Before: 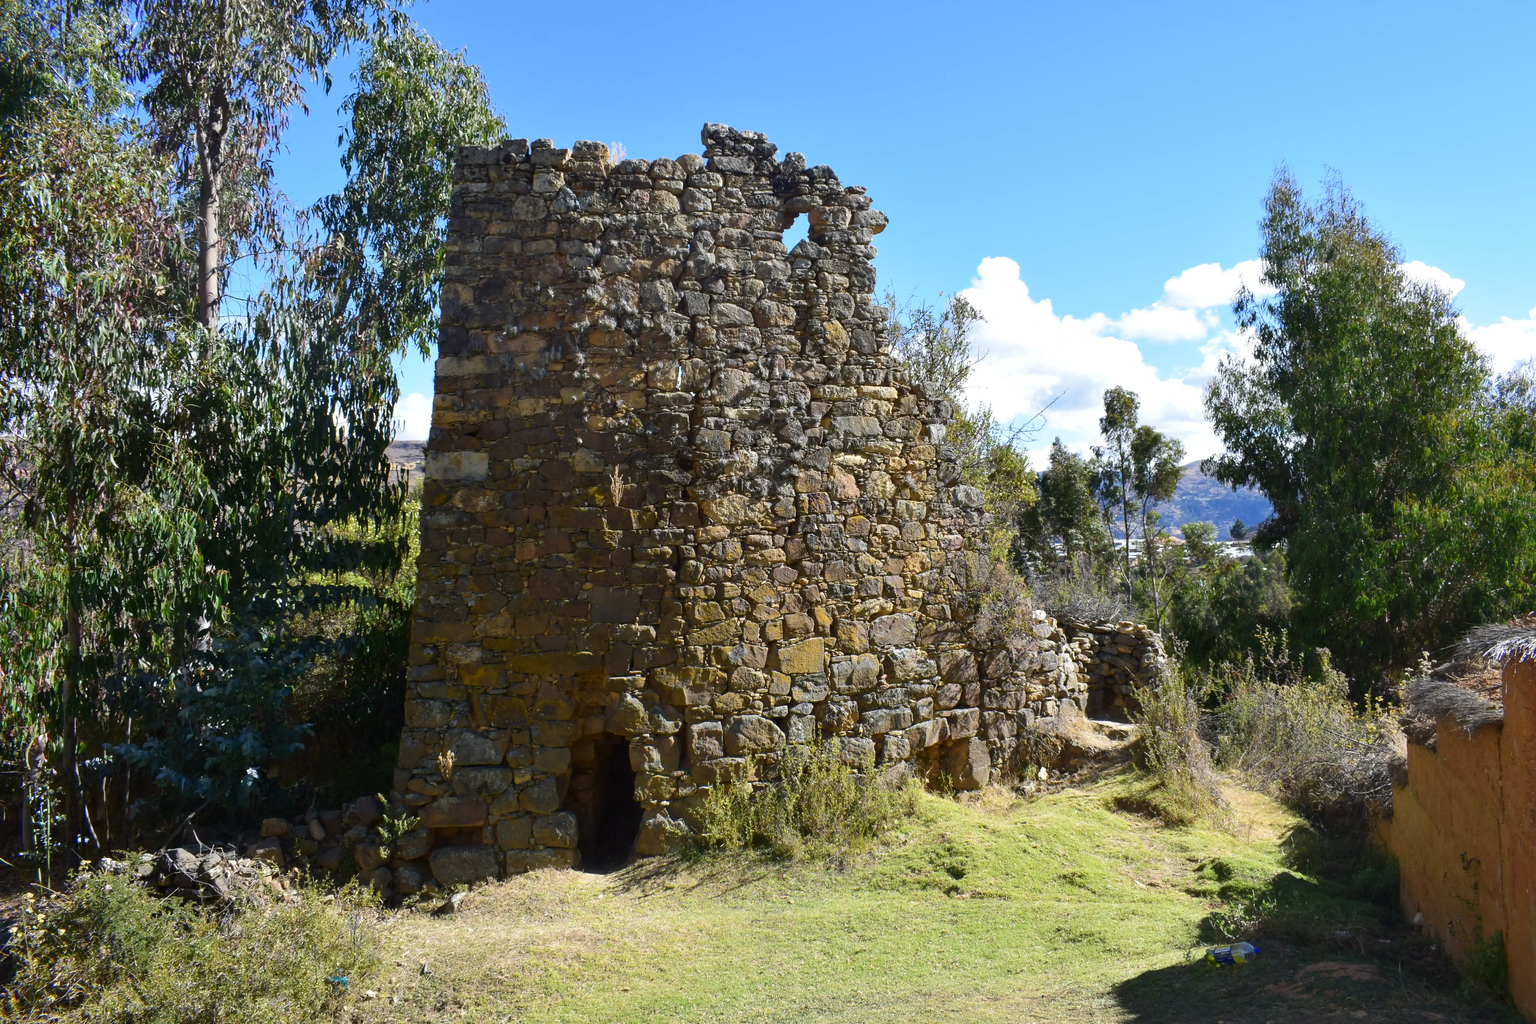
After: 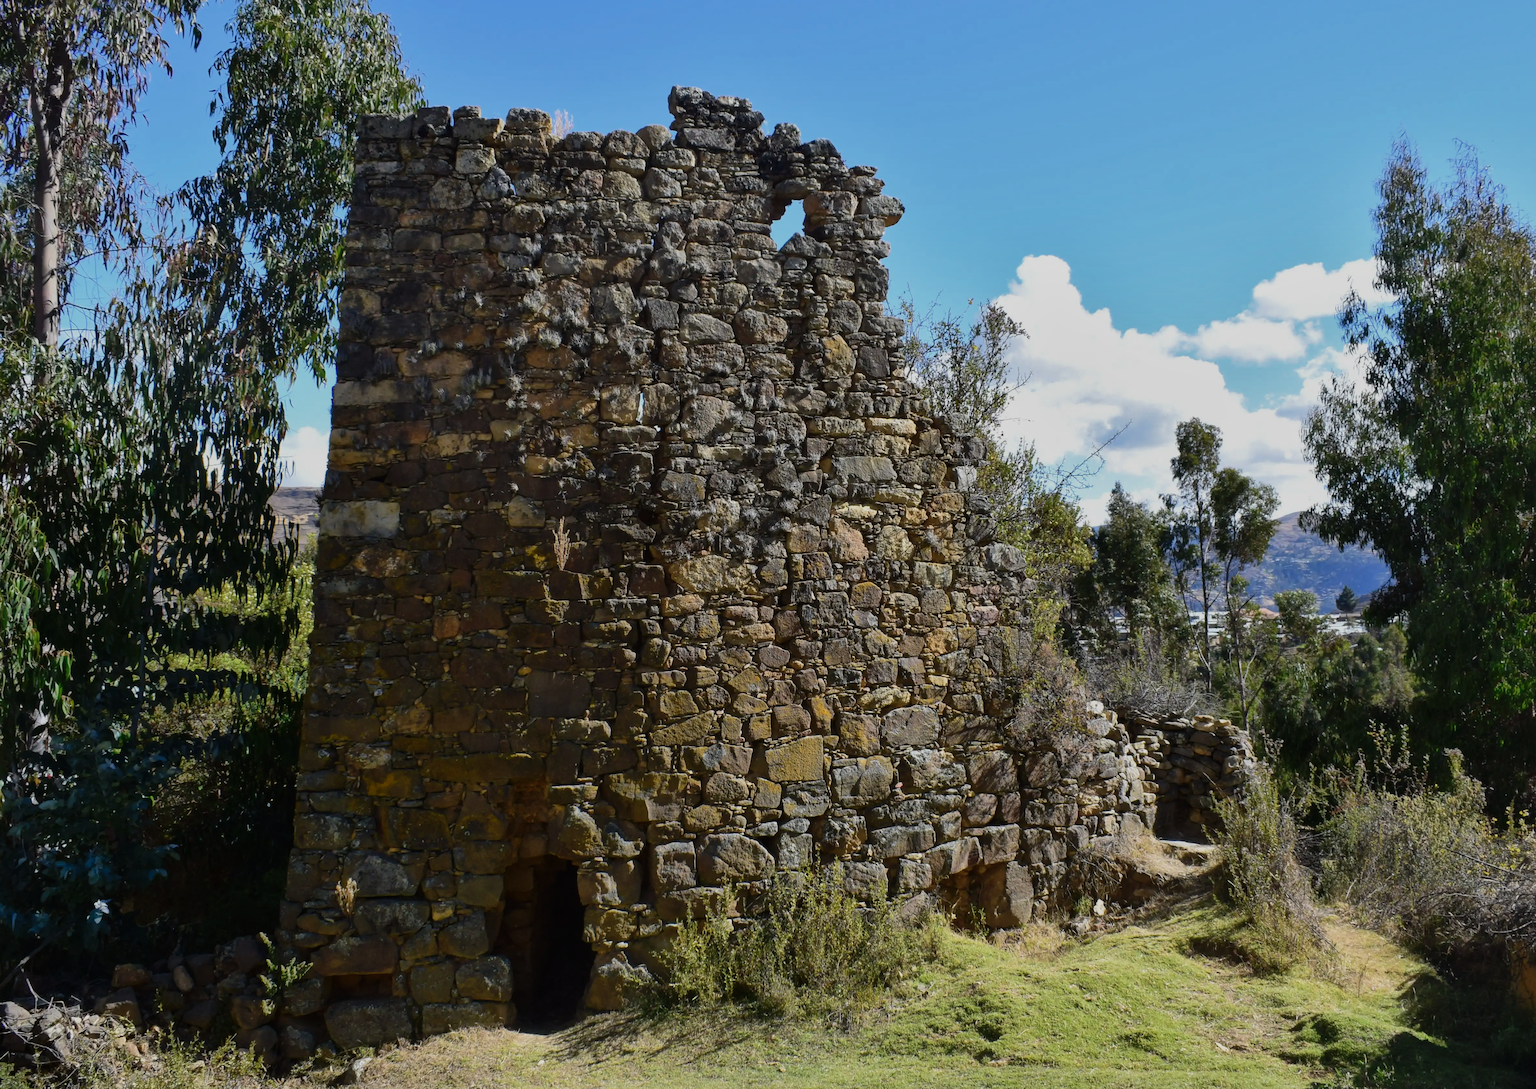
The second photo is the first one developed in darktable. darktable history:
exposure: exposure -1 EV, compensate highlight preservation false
crop: left 11.225%, top 5.381%, right 9.565%, bottom 10.314%
tone equalizer: -8 EV -0.75 EV, -7 EV -0.7 EV, -6 EV -0.6 EV, -5 EV -0.4 EV, -3 EV 0.4 EV, -2 EV 0.6 EV, -1 EV 0.7 EV, +0 EV 0.75 EV, edges refinement/feathering 500, mask exposure compensation -1.57 EV, preserve details no
shadows and highlights: on, module defaults
